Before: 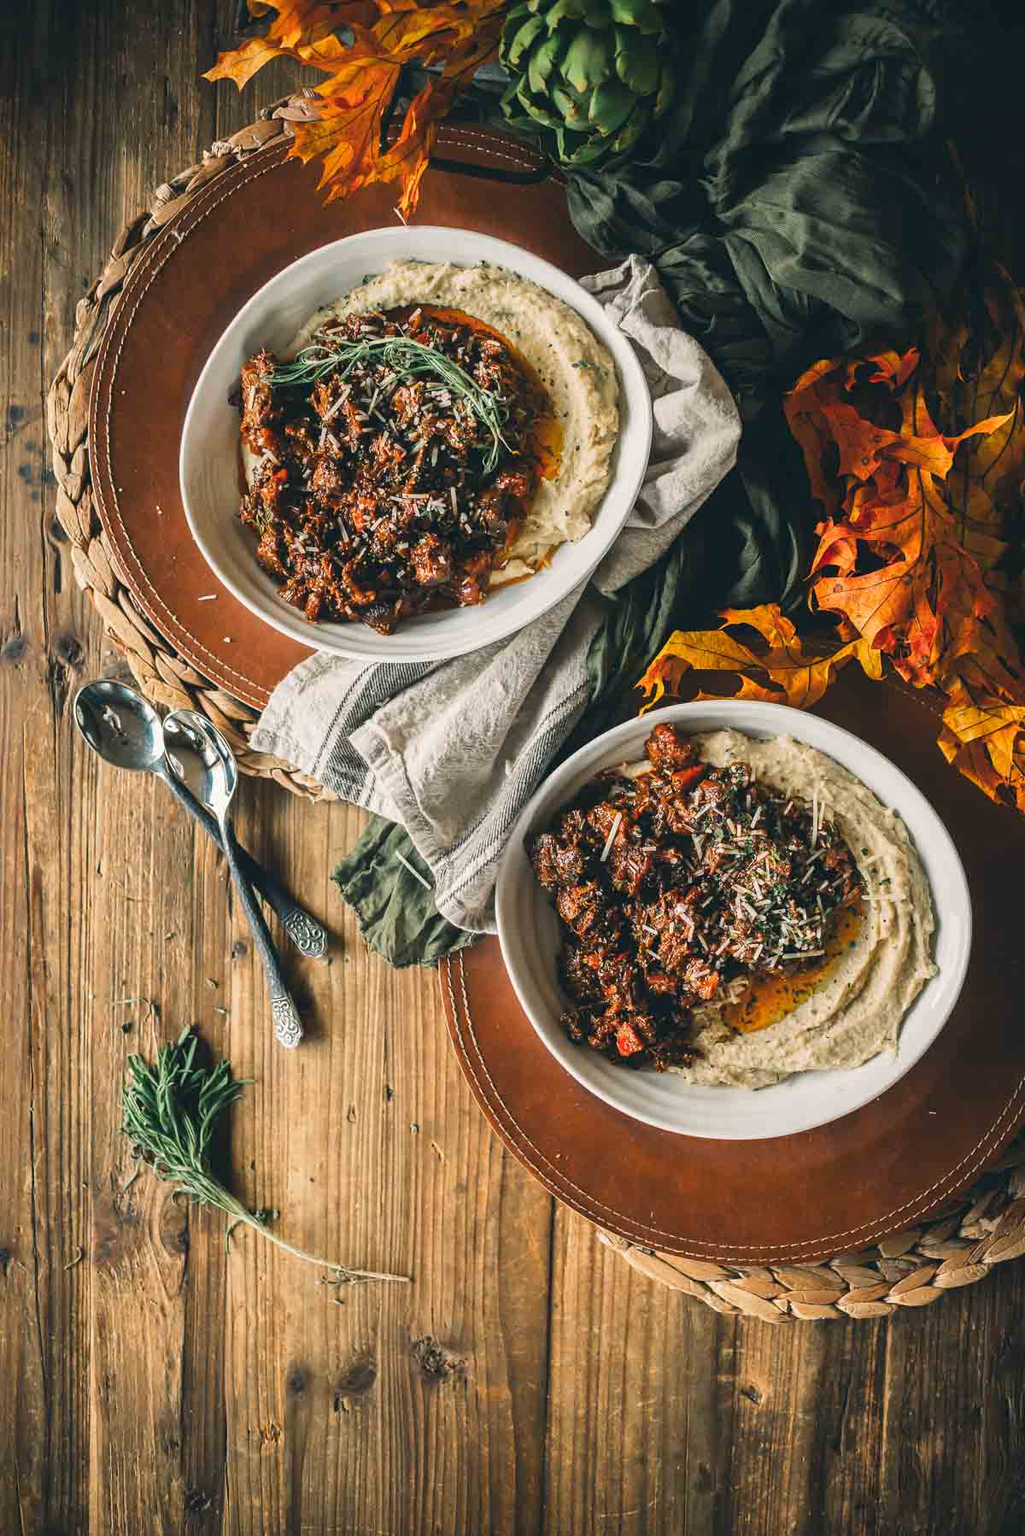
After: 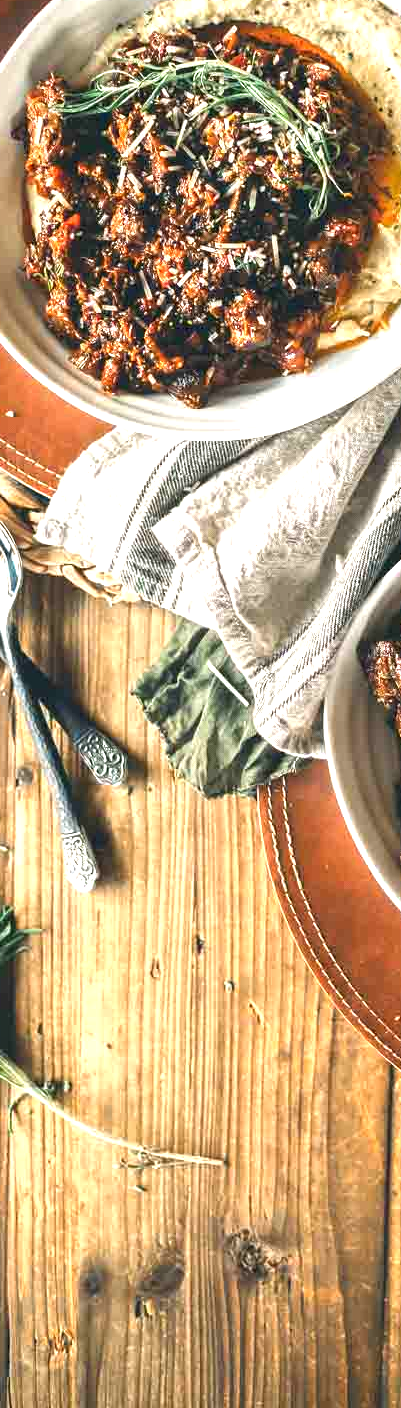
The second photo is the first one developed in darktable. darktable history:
exposure: black level correction 0, exposure 0.952 EV, compensate highlight preservation false
local contrast: highlights 104%, shadows 102%, detail 120%, midtone range 0.2
crop and rotate: left 21.362%, top 18.658%, right 45.173%, bottom 3.001%
